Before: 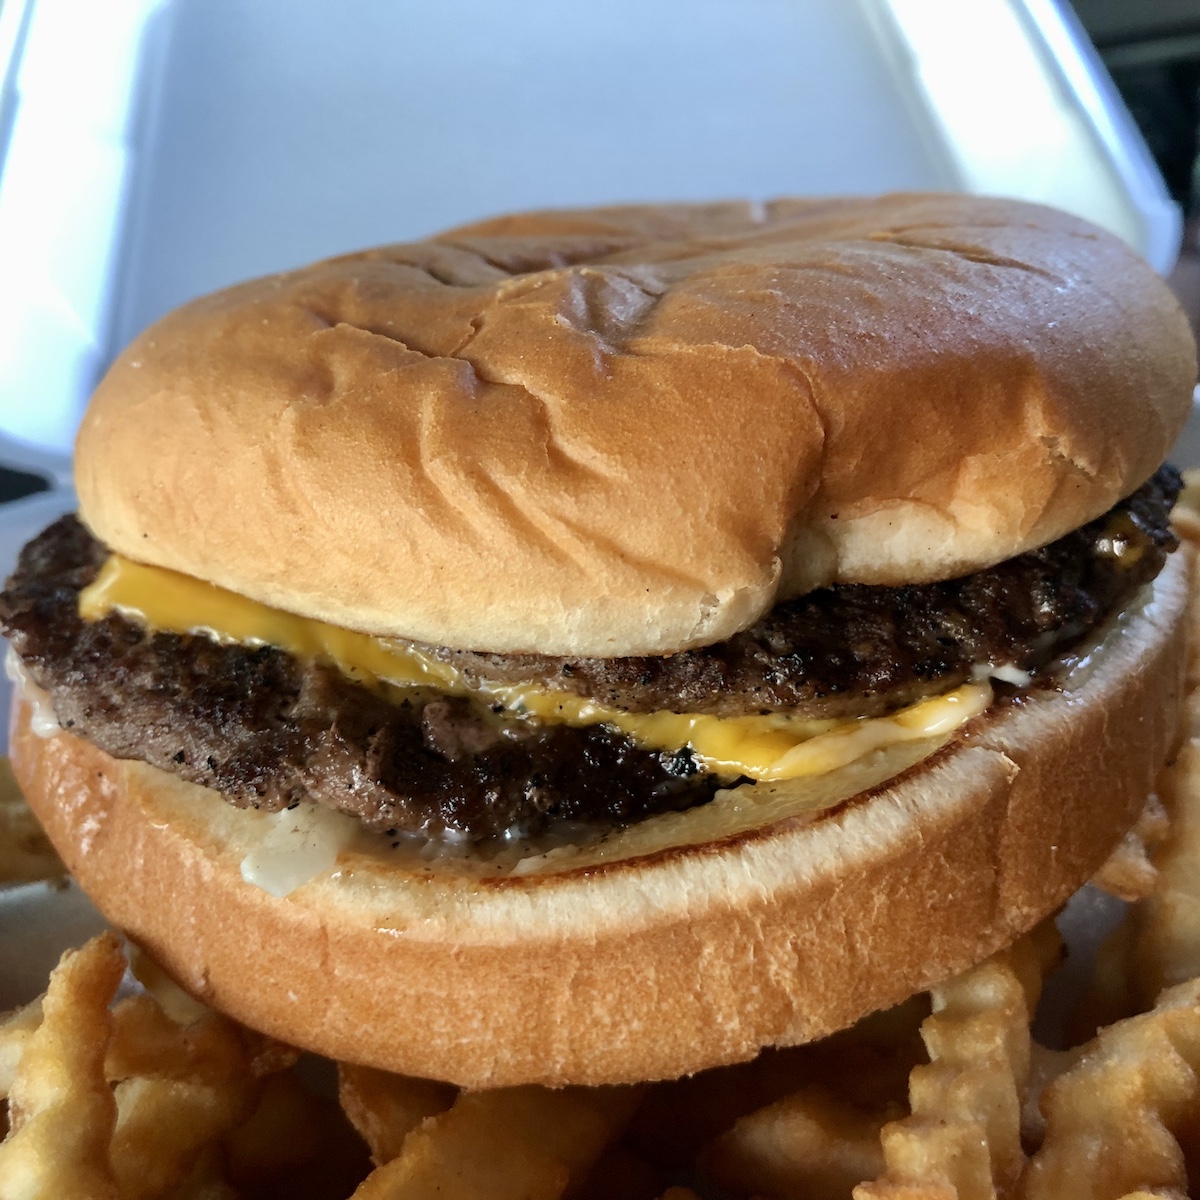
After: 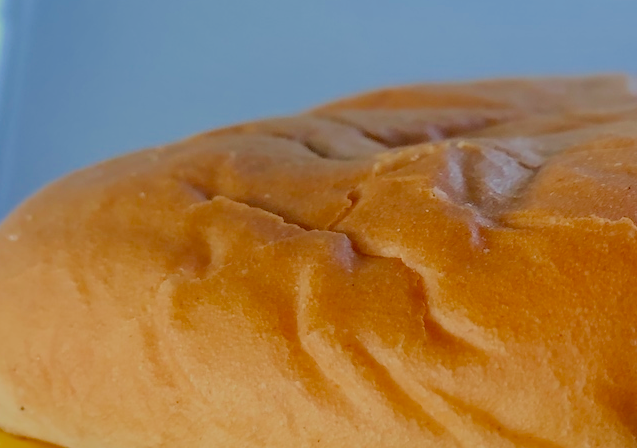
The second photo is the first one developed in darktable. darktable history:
crop: left 10.27%, top 10.597%, right 36.612%, bottom 52.041%
filmic rgb: middle gray luminance 2.69%, black relative exposure -9.86 EV, white relative exposure 7 EV, threshold 2.99 EV, dynamic range scaling 10.7%, target black luminance 0%, hardness 3.18, latitude 43.67%, contrast 0.685, highlights saturation mix 6.48%, shadows ↔ highlights balance 13.21%, color science v4 (2020), enable highlight reconstruction true
